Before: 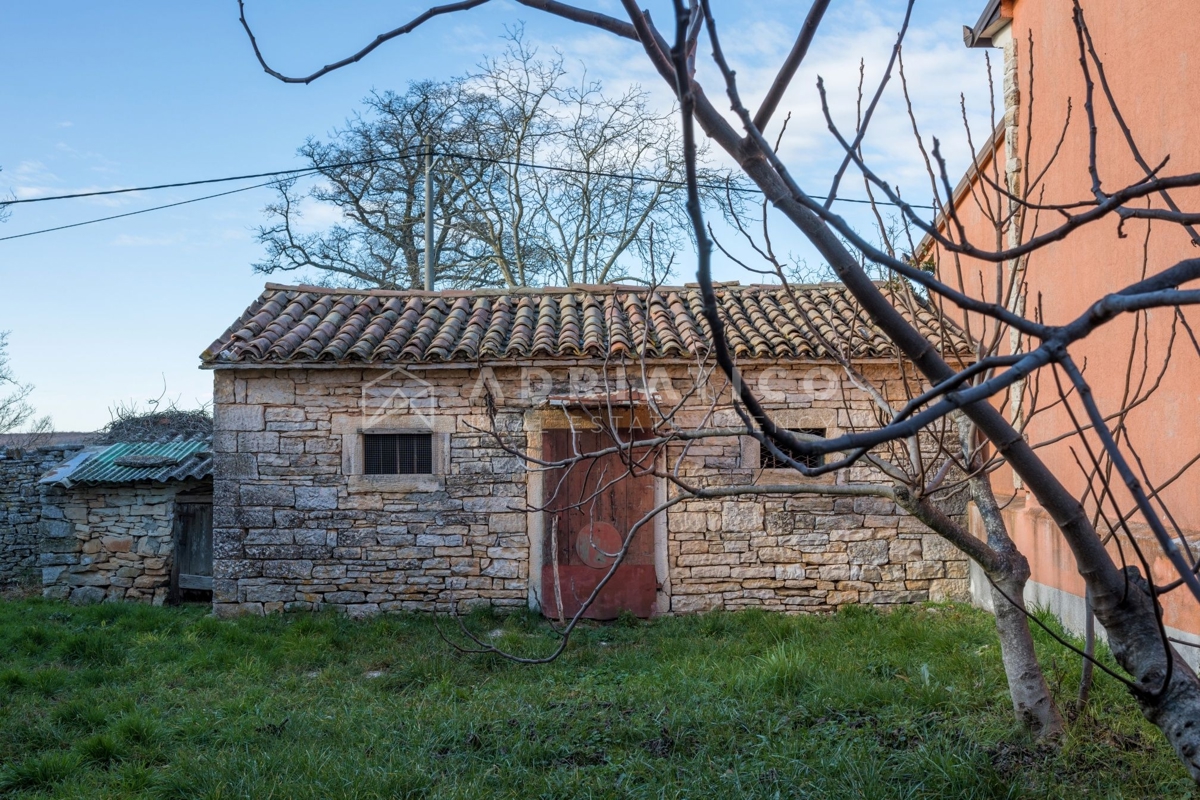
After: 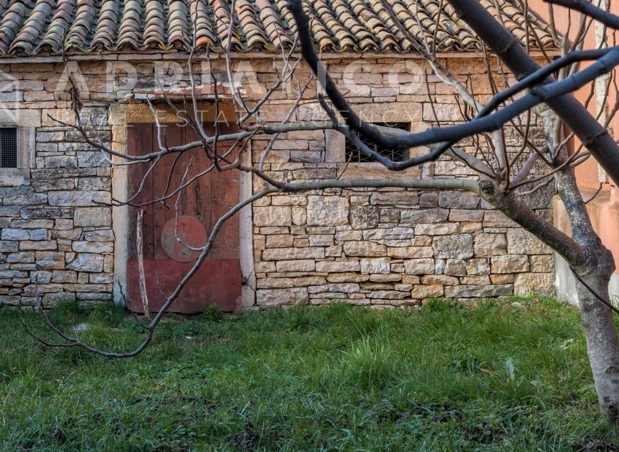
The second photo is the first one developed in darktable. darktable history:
exposure: exposure 0.202 EV, compensate exposure bias true, compensate highlight preservation false
crop: left 34.619%, top 38.346%, right 13.774%, bottom 5.148%
